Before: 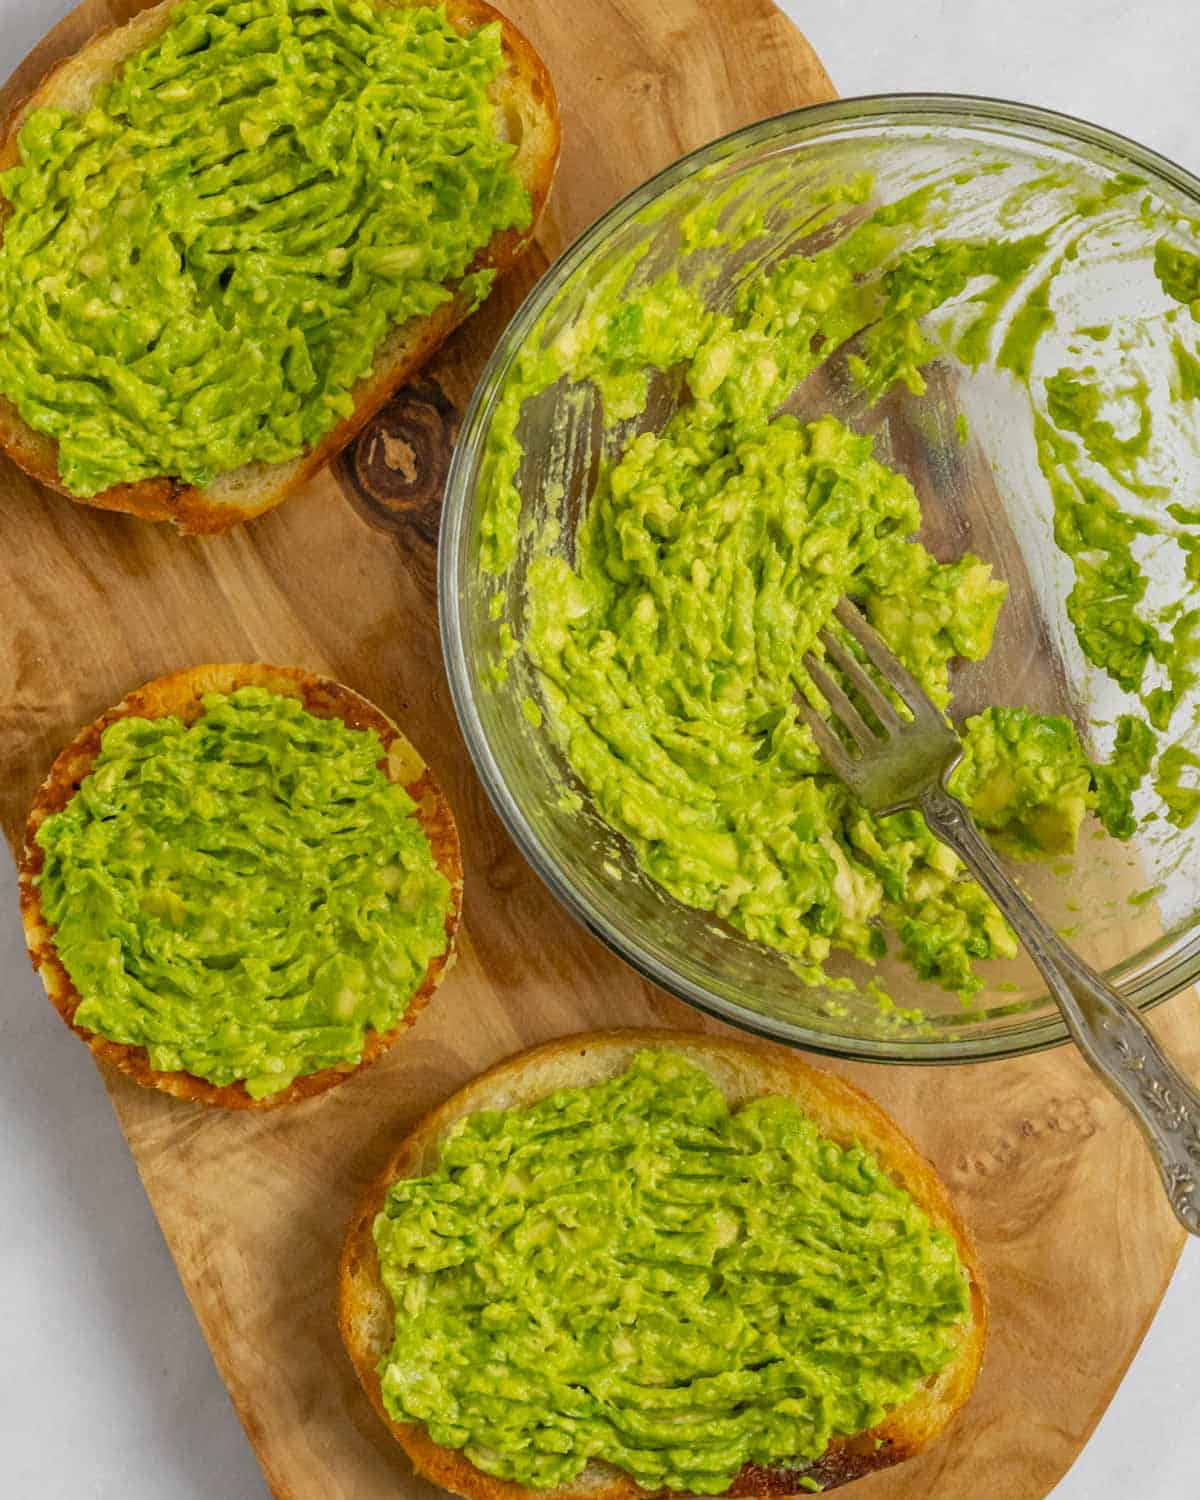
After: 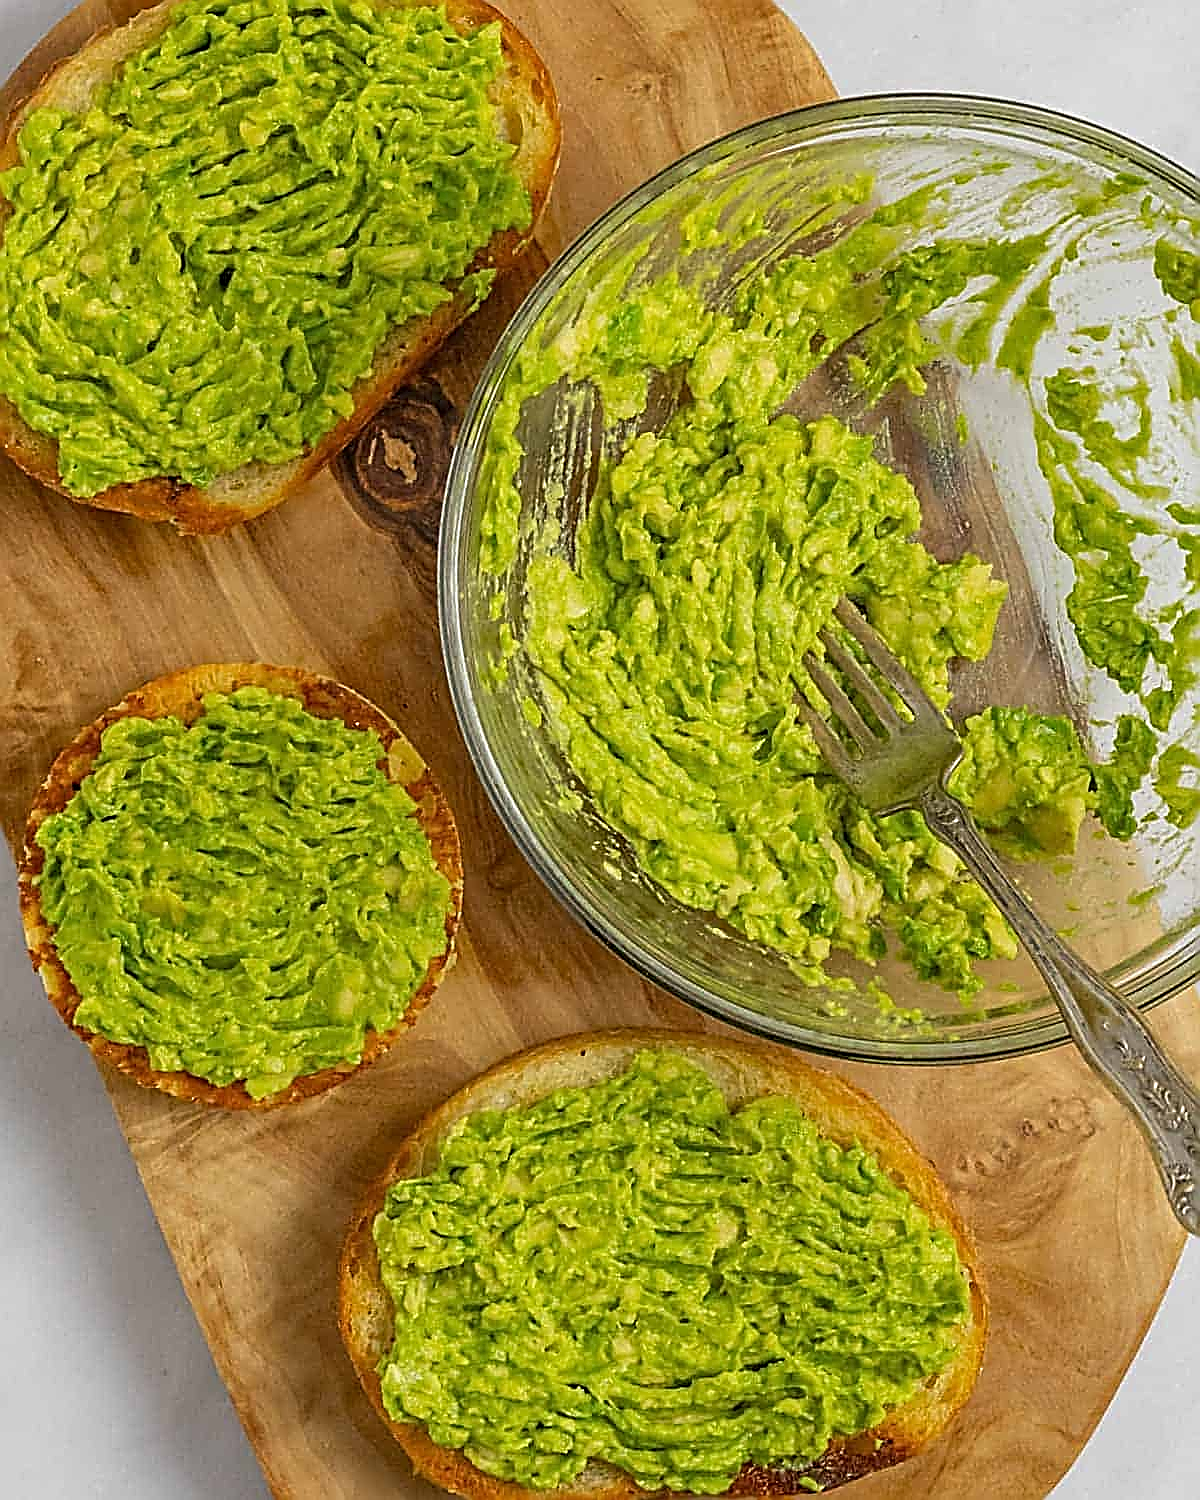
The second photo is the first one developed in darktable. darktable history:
sharpen: amount 1.865
